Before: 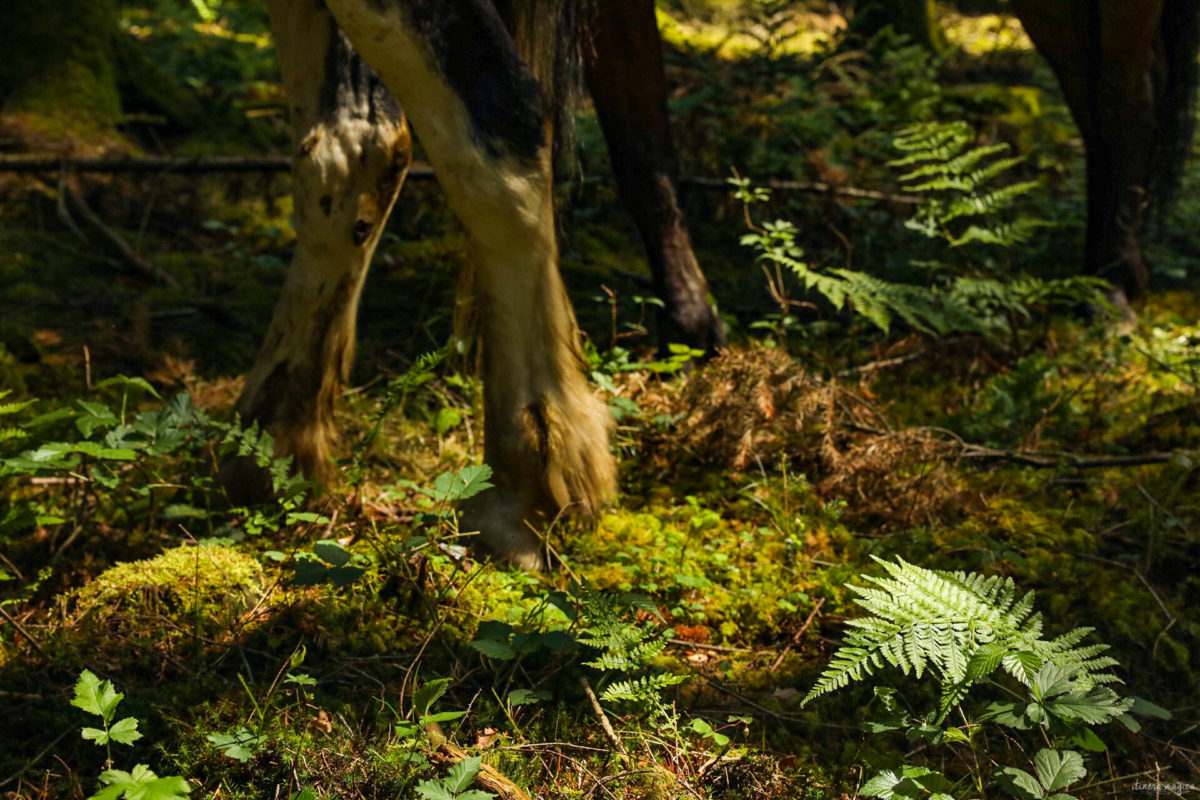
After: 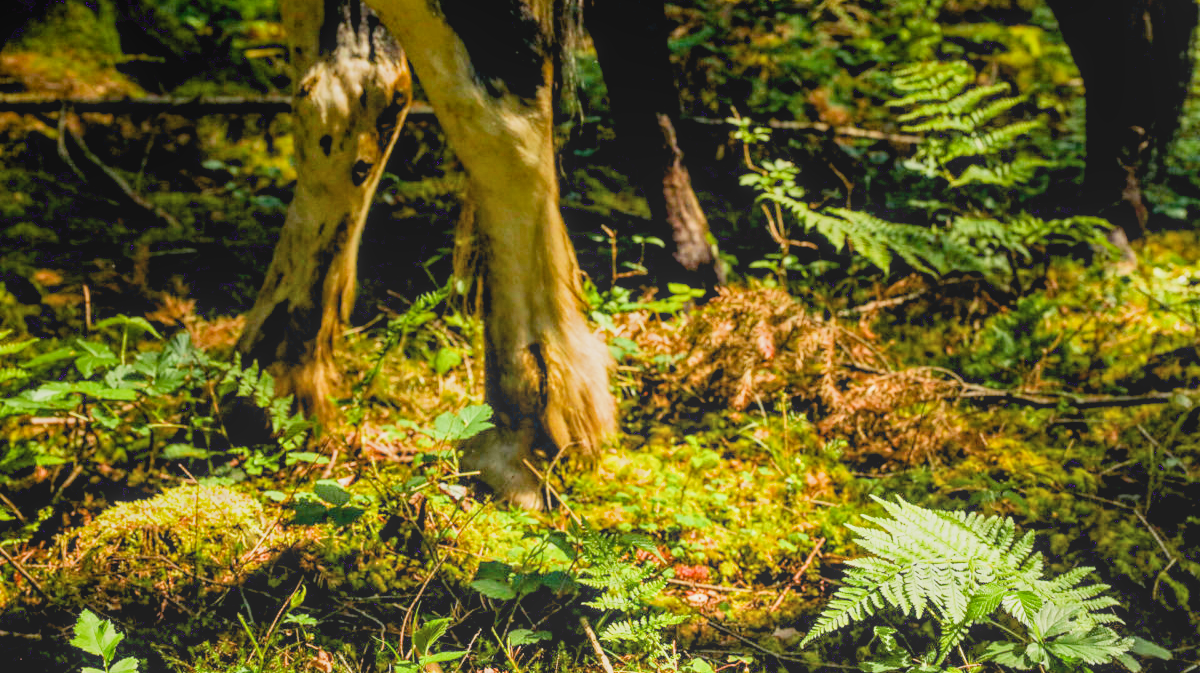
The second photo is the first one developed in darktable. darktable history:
local contrast: highlights 72%, shadows 22%, midtone range 0.198
crop: top 7.595%, bottom 8.246%
filmic rgb: black relative exposure -7.65 EV, white relative exposure 4.56 EV, hardness 3.61
exposure: black level correction 0.005, exposure 2.082 EV, compensate highlight preservation false
